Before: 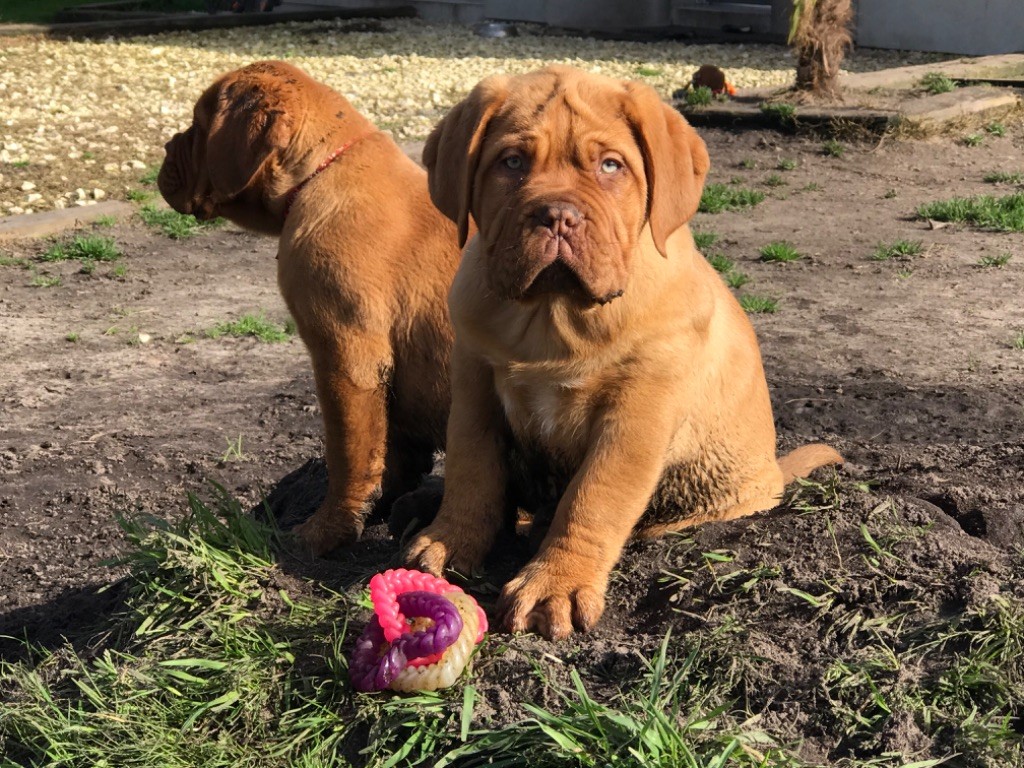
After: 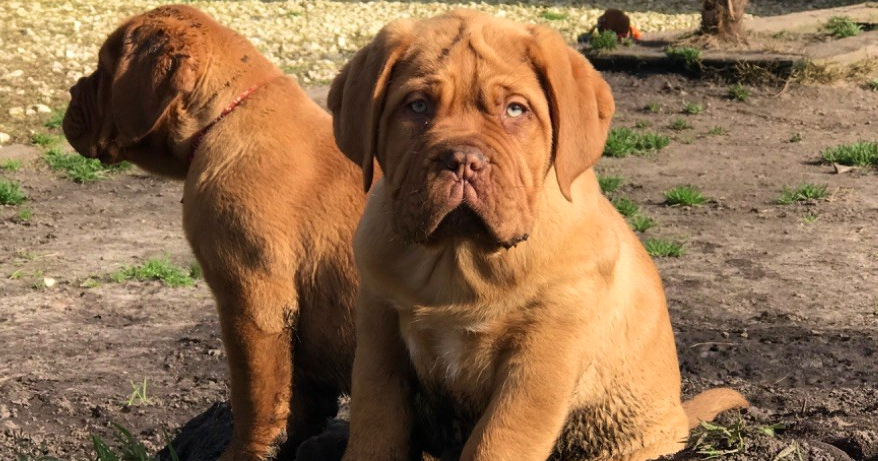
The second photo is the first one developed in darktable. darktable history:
crop and rotate: left 9.333%, top 7.336%, right 4.896%, bottom 32.589%
velvia: on, module defaults
